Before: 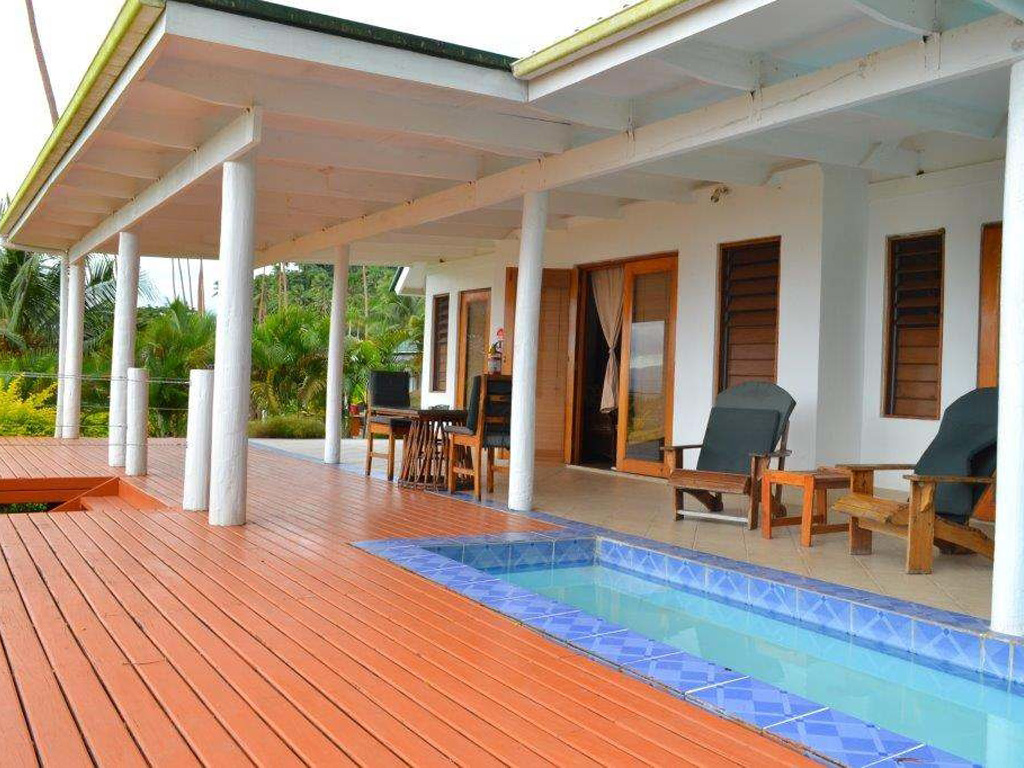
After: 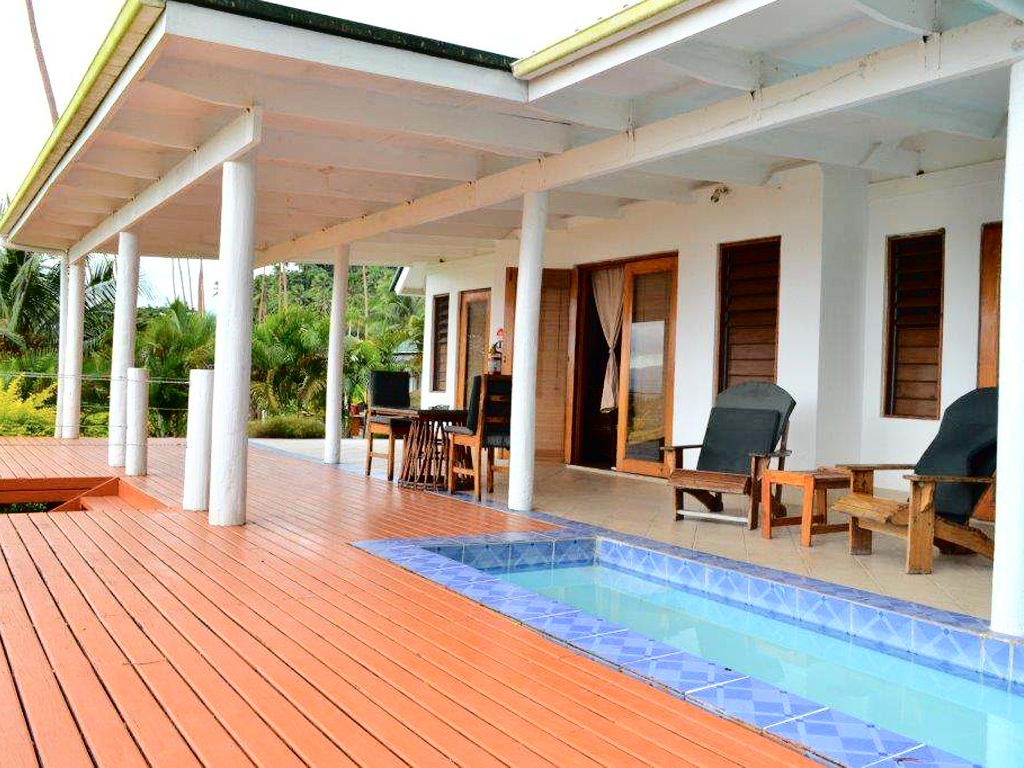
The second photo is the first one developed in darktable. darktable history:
tone curve: curves: ch0 [(0, 0) (0.003, 0.003) (0.011, 0.005) (0.025, 0.008) (0.044, 0.012) (0.069, 0.02) (0.1, 0.031) (0.136, 0.047) (0.177, 0.088) (0.224, 0.141) (0.277, 0.222) (0.335, 0.32) (0.399, 0.422) (0.468, 0.523) (0.543, 0.621) (0.623, 0.715) (0.709, 0.796) (0.801, 0.88) (0.898, 0.962) (1, 1)], color space Lab, independent channels, preserve colors none
